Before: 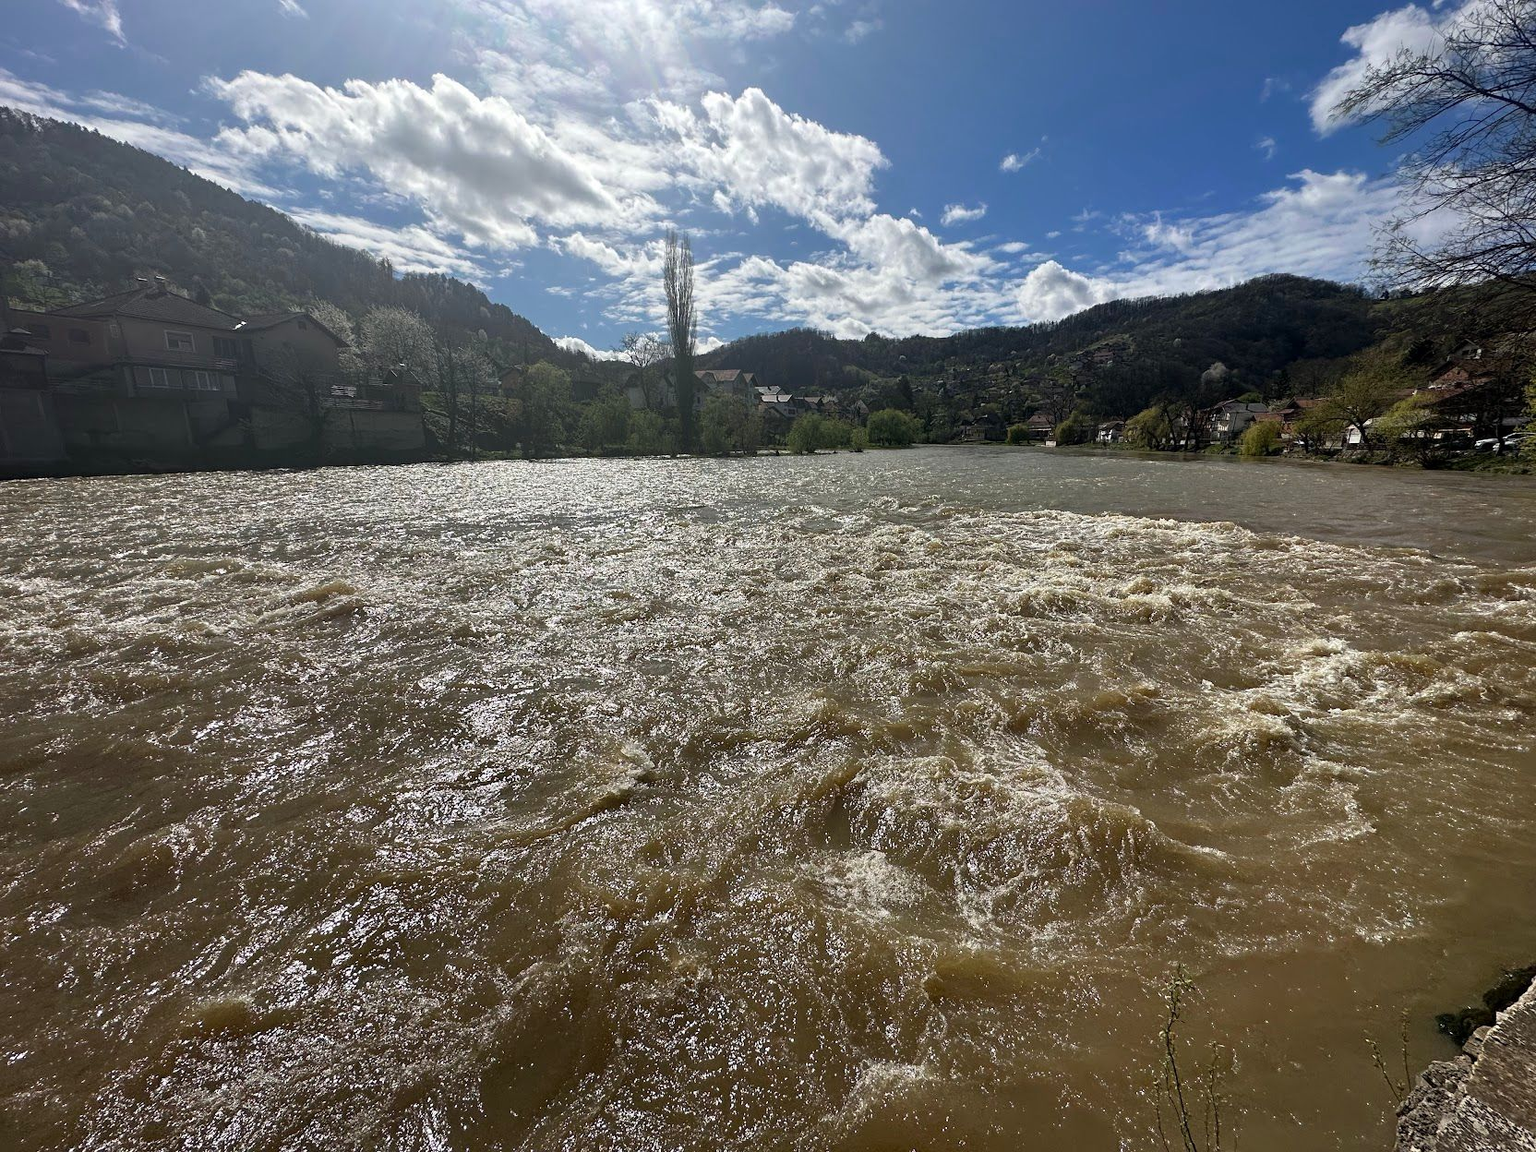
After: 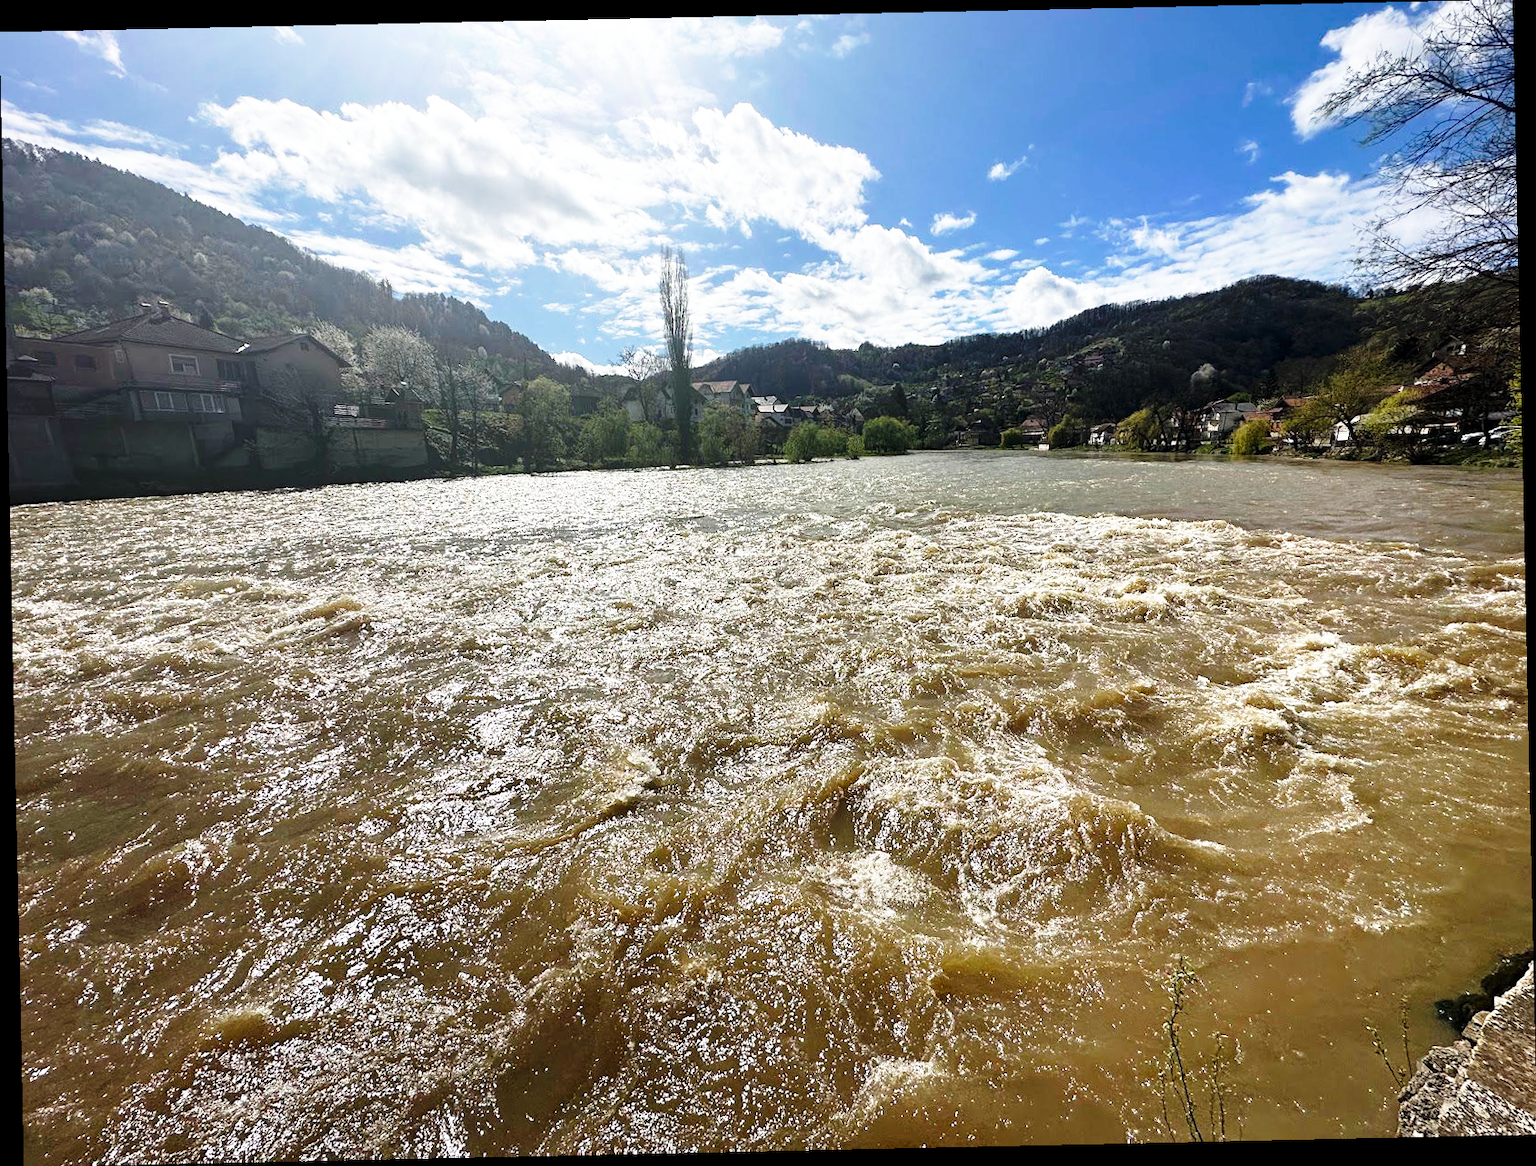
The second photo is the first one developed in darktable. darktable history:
rotate and perspective: rotation -1.24°, automatic cropping off
white balance: emerald 1
base curve: curves: ch0 [(0, 0) (0.026, 0.03) (0.109, 0.232) (0.351, 0.748) (0.669, 0.968) (1, 1)], preserve colors none
